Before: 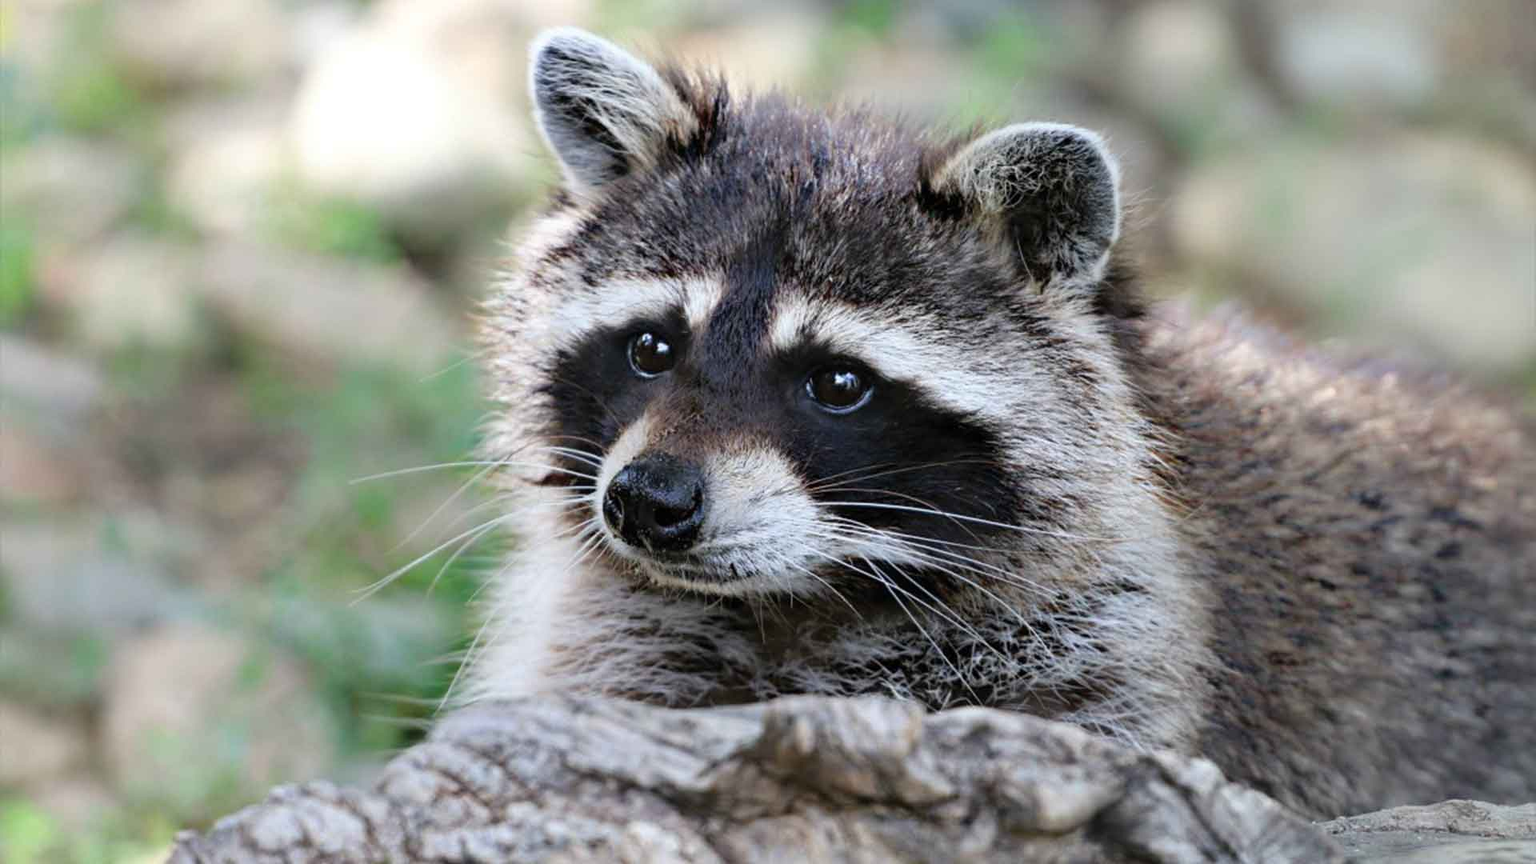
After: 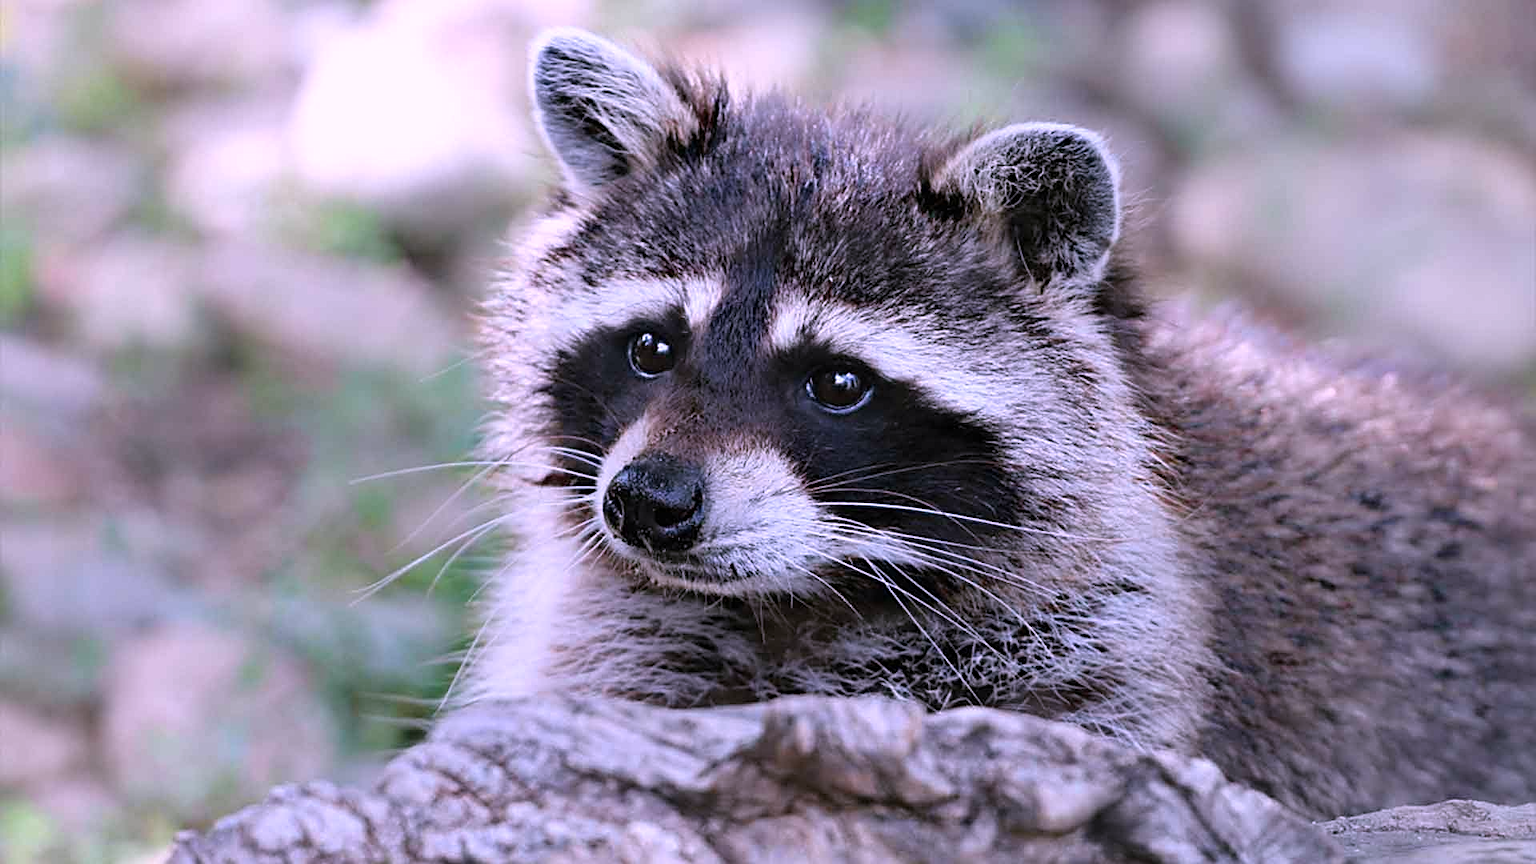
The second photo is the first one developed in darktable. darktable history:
sharpen: on, module defaults
color correction: highlights a* 15.03, highlights b* -25.07
